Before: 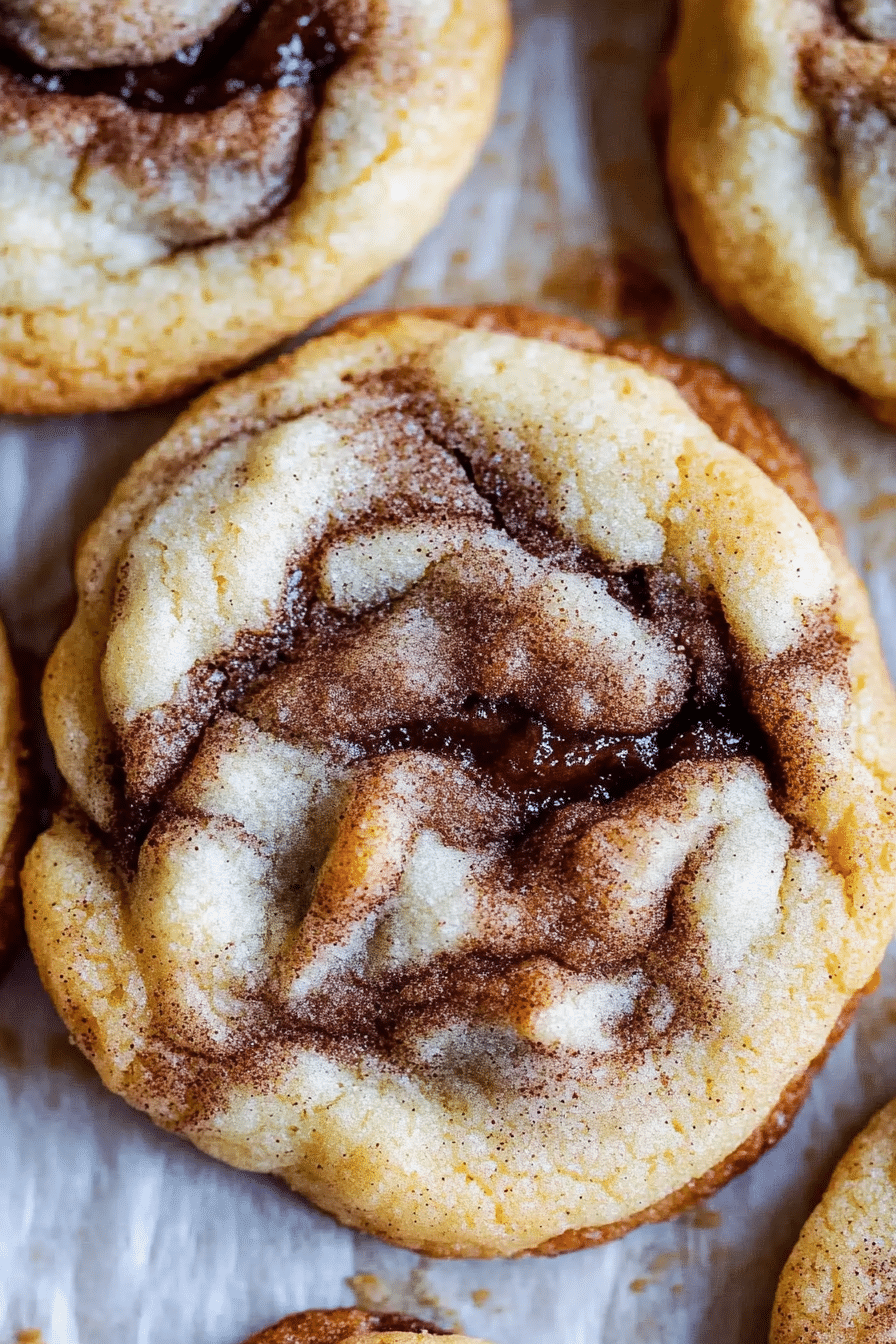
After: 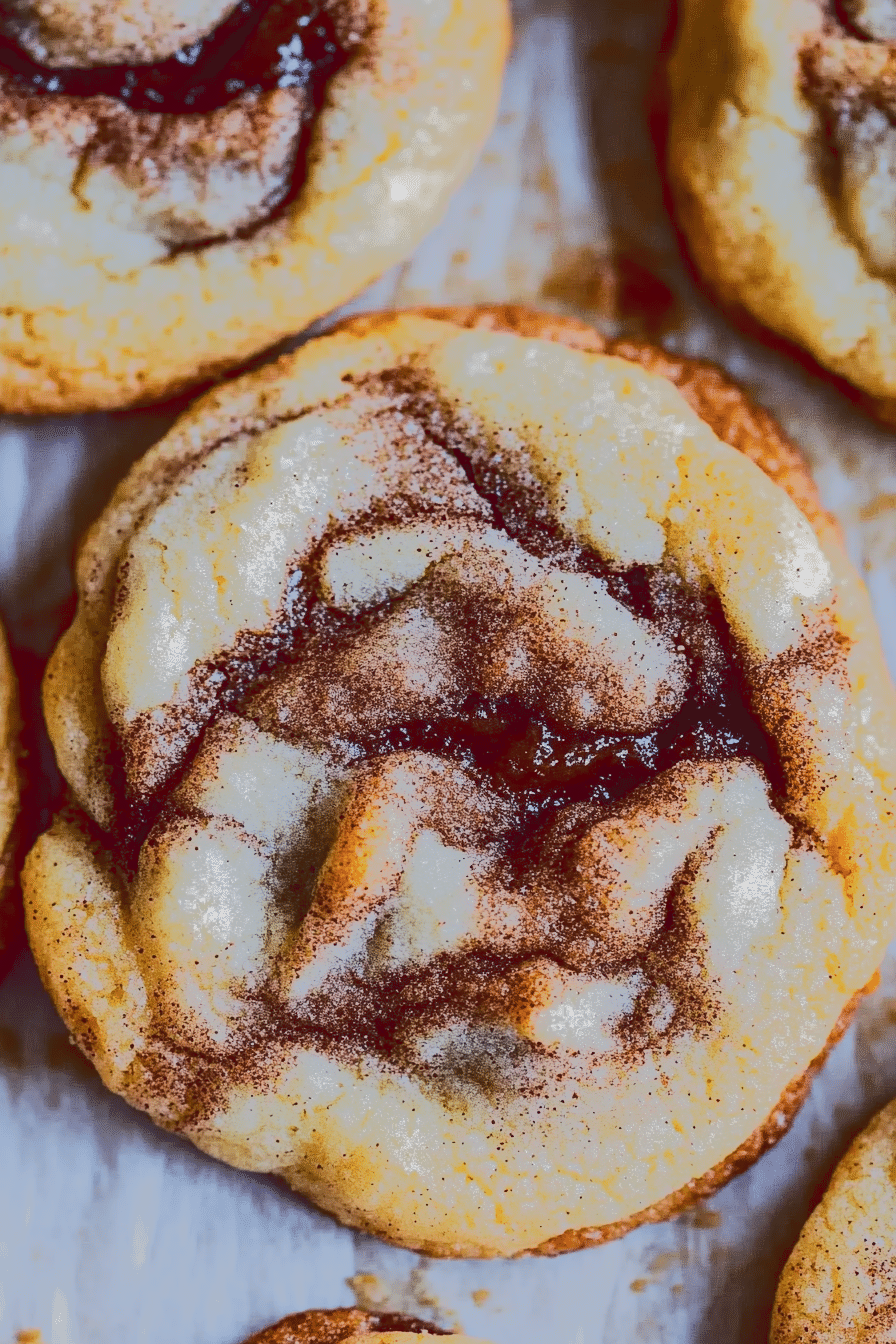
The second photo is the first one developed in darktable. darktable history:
tone curve: curves: ch0 [(0, 0) (0.003, 0.118) (0.011, 0.118) (0.025, 0.122) (0.044, 0.131) (0.069, 0.142) (0.1, 0.155) (0.136, 0.168) (0.177, 0.183) (0.224, 0.216) (0.277, 0.265) (0.335, 0.337) (0.399, 0.415) (0.468, 0.506) (0.543, 0.586) (0.623, 0.665) (0.709, 0.716) (0.801, 0.737) (0.898, 0.744) (1, 1)], color space Lab, linked channels, preserve colors none
